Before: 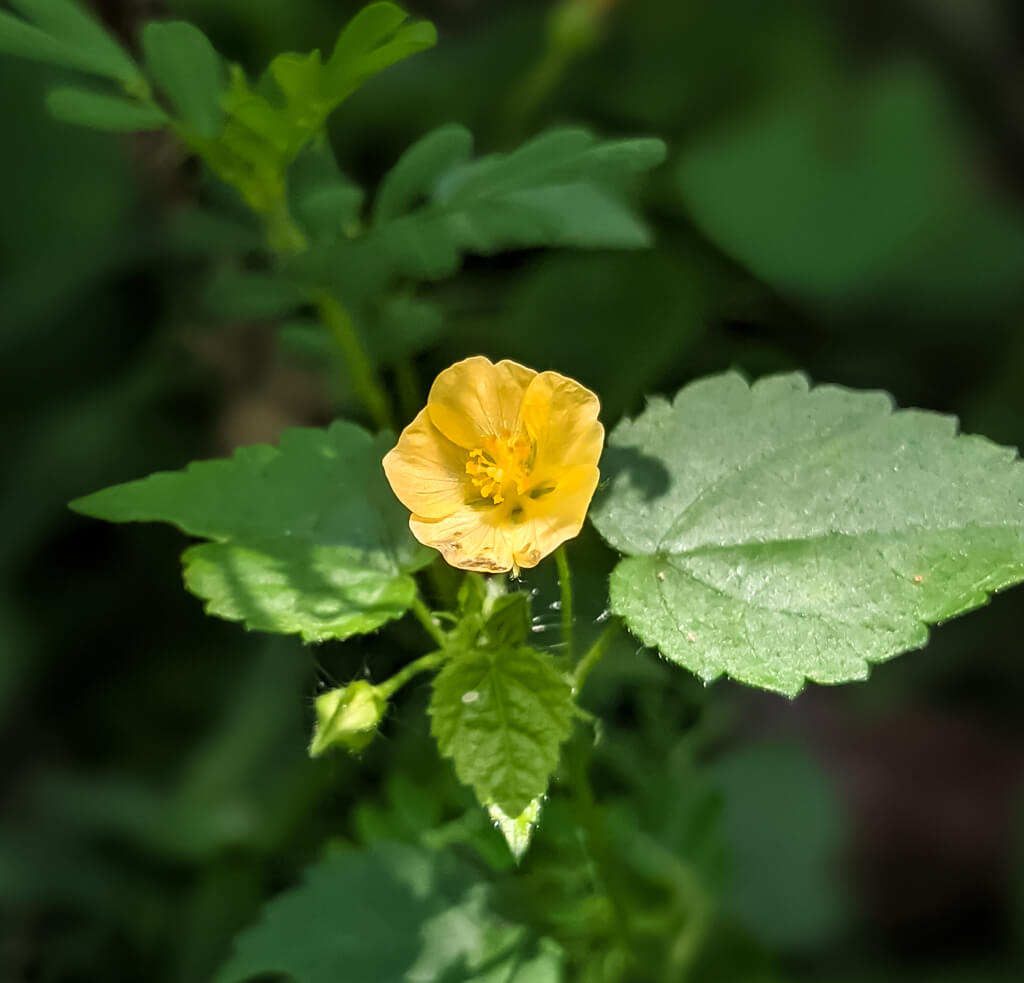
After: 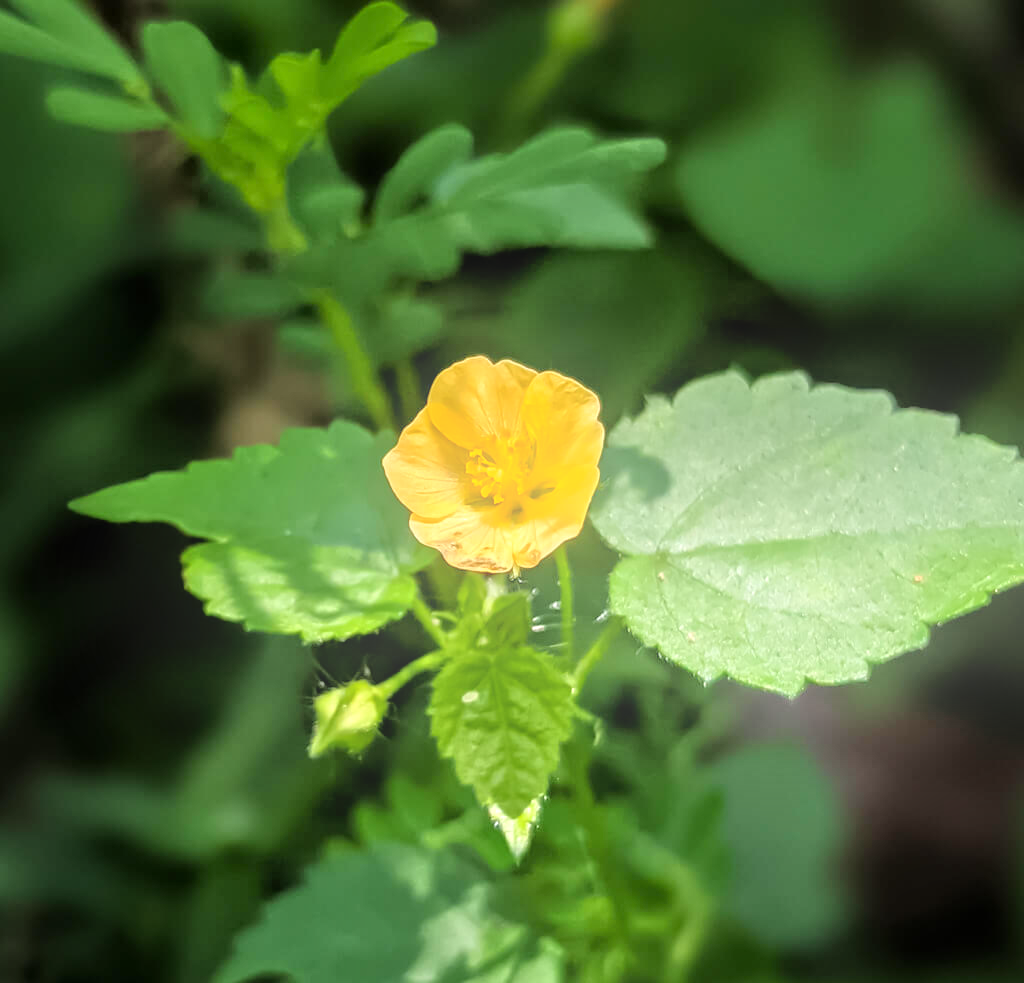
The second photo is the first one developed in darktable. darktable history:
tone equalizer: -7 EV 0.15 EV, -6 EV 0.6 EV, -5 EV 1.15 EV, -4 EV 1.33 EV, -3 EV 1.15 EV, -2 EV 0.6 EV, -1 EV 0.15 EV, mask exposure compensation -0.5 EV
bloom: threshold 82.5%, strength 16.25%
